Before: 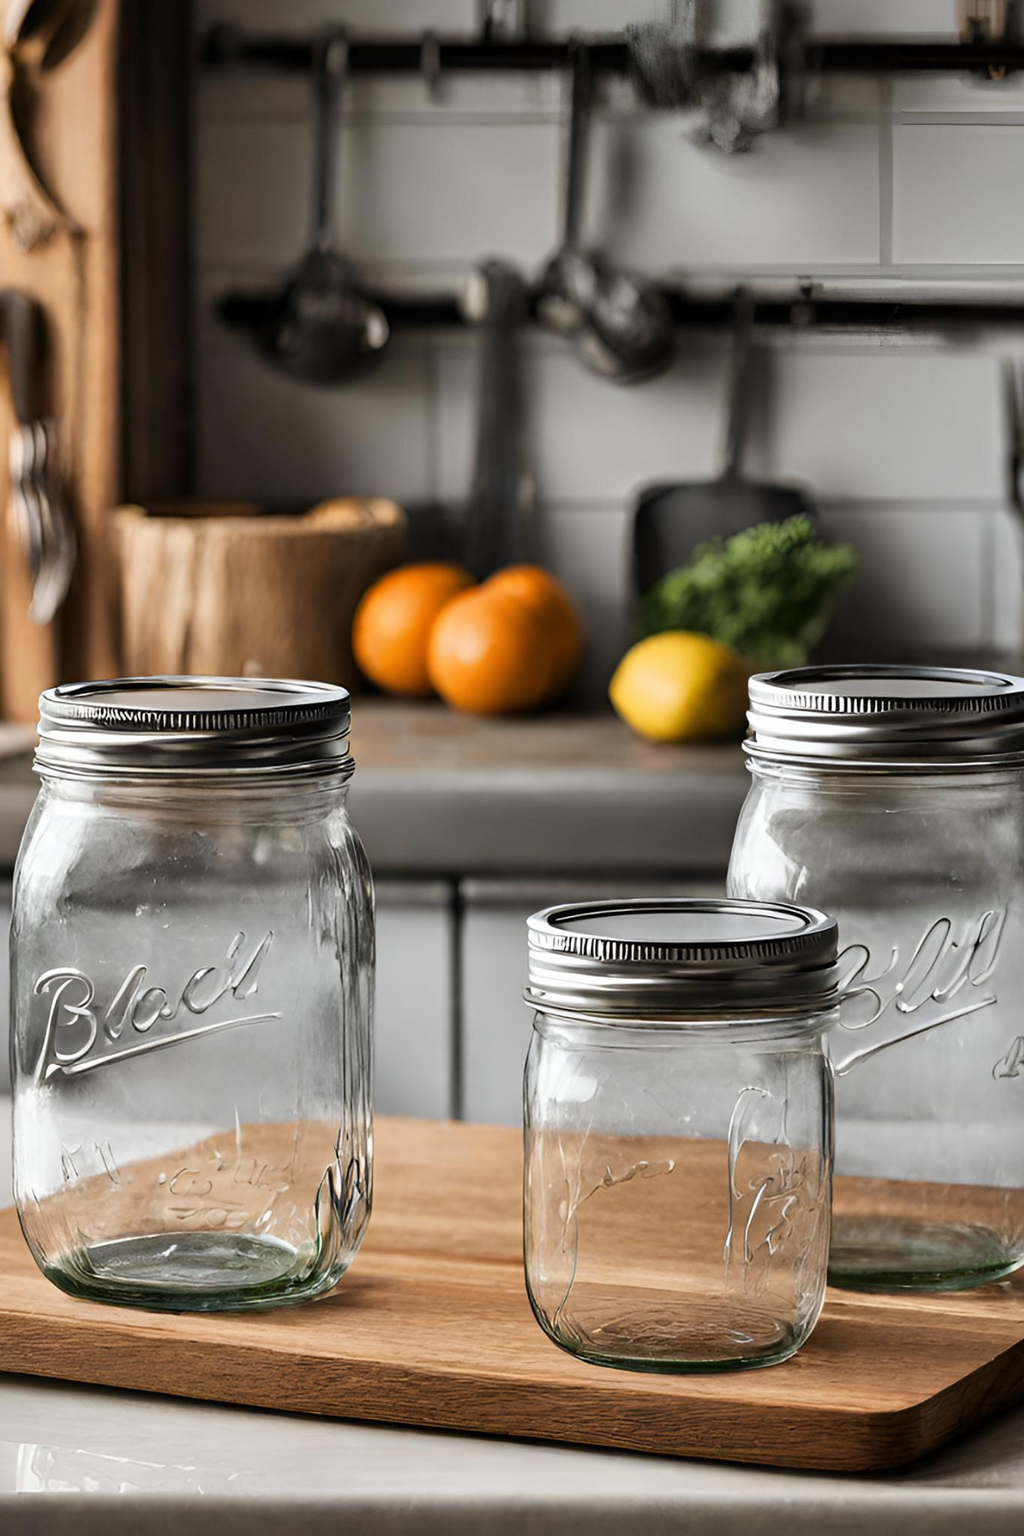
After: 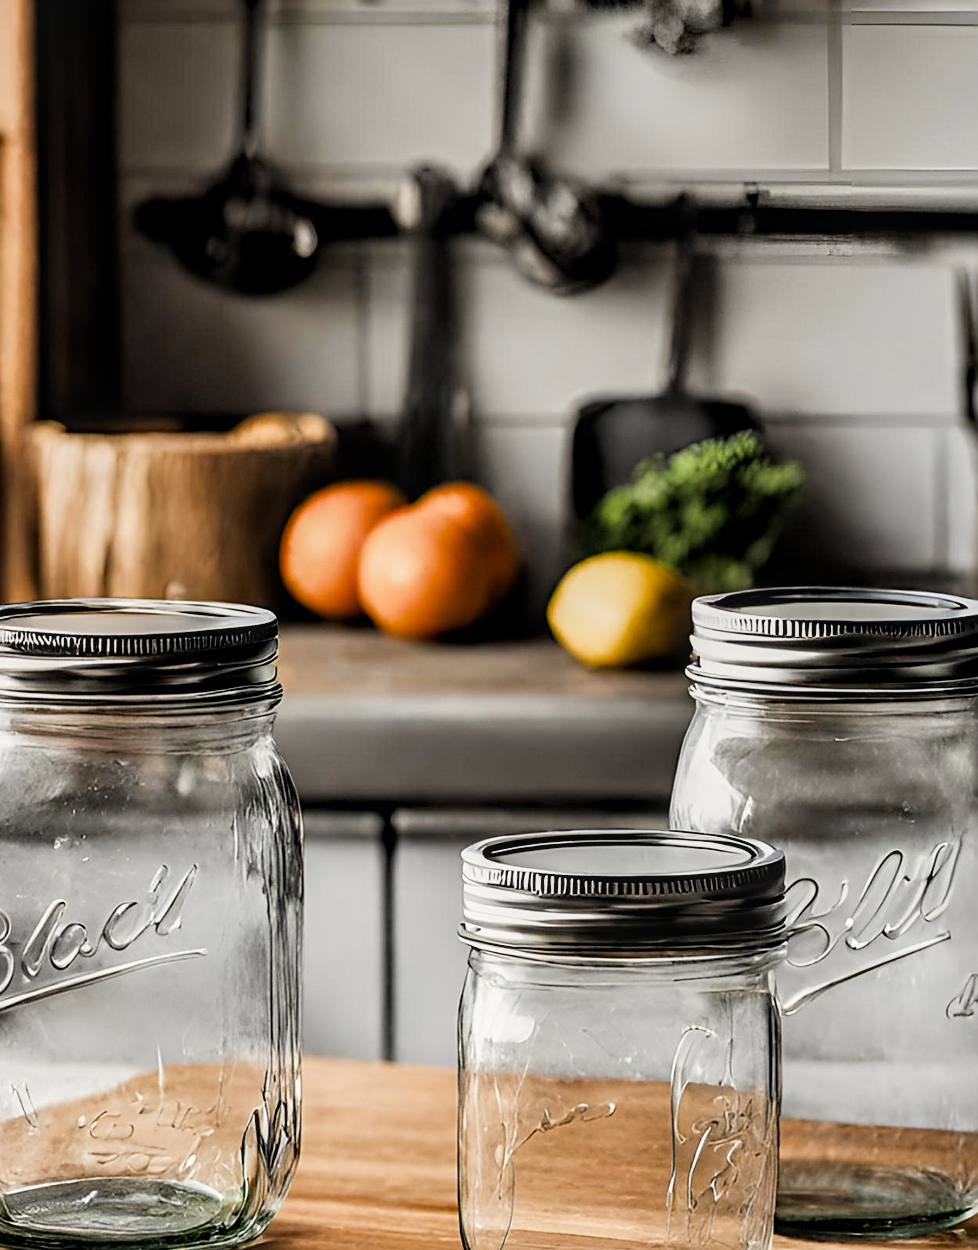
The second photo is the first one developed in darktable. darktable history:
local contrast: on, module defaults
sharpen: on, module defaults
crop: left 8.219%, top 6.601%, bottom 15.216%
color correction: highlights b* 2.89
exposure: exposure 0.207 EV, compensate highlight preservation false
filmic rgb: middle gray luminance 12.6%, black relative exposure -10.17 EV, white relative exposure 3.46 EV, target black luminance 0%, hardness 5.73, latitude 45.09%, contrast 1.219, highlights saturation mix 6.2%, shadows ↔ highlights balance 27.07%, color science v4 (2020)
